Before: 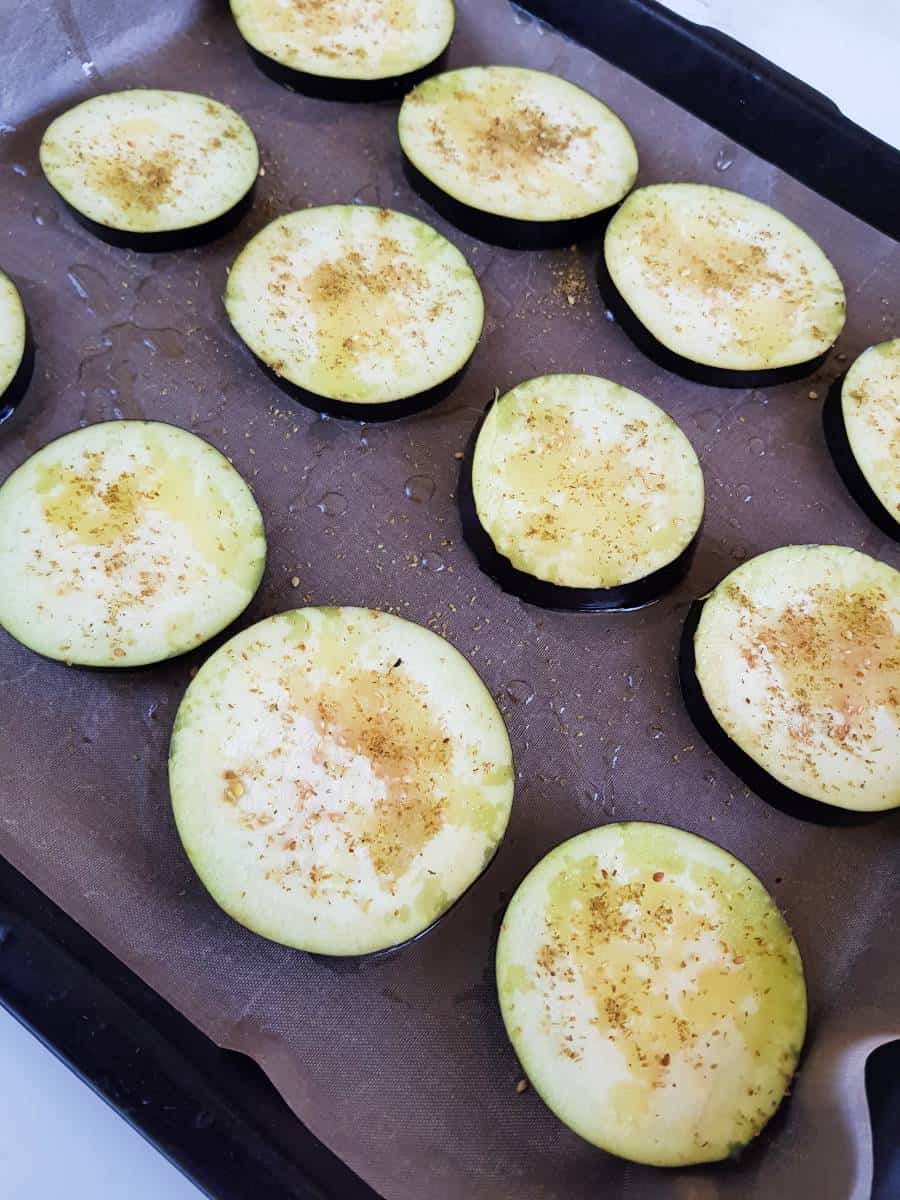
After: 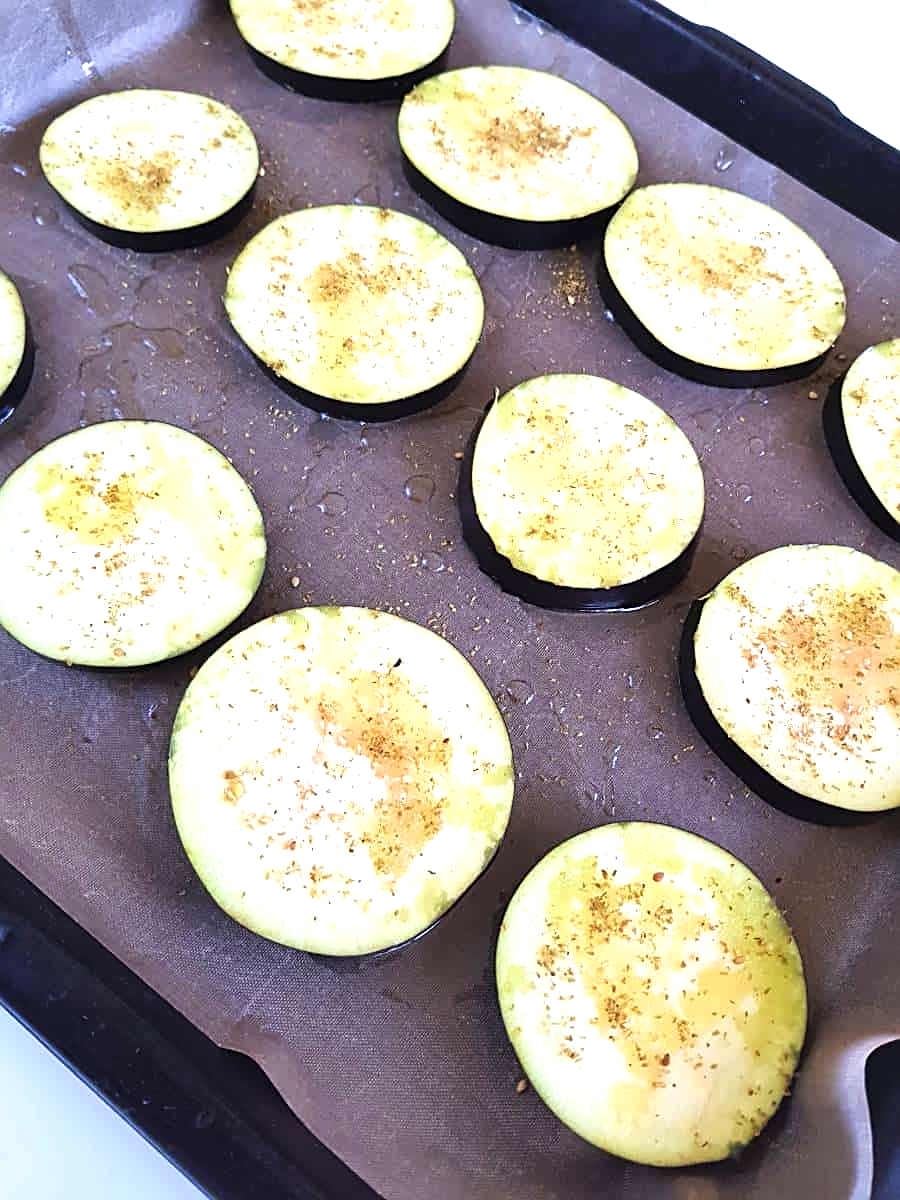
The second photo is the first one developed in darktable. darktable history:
exposure: black level correction -0.002, exposure 0.708 EV, compensate exposure bias true, compensate highlight preservation false
sharpen: on, module defaults
